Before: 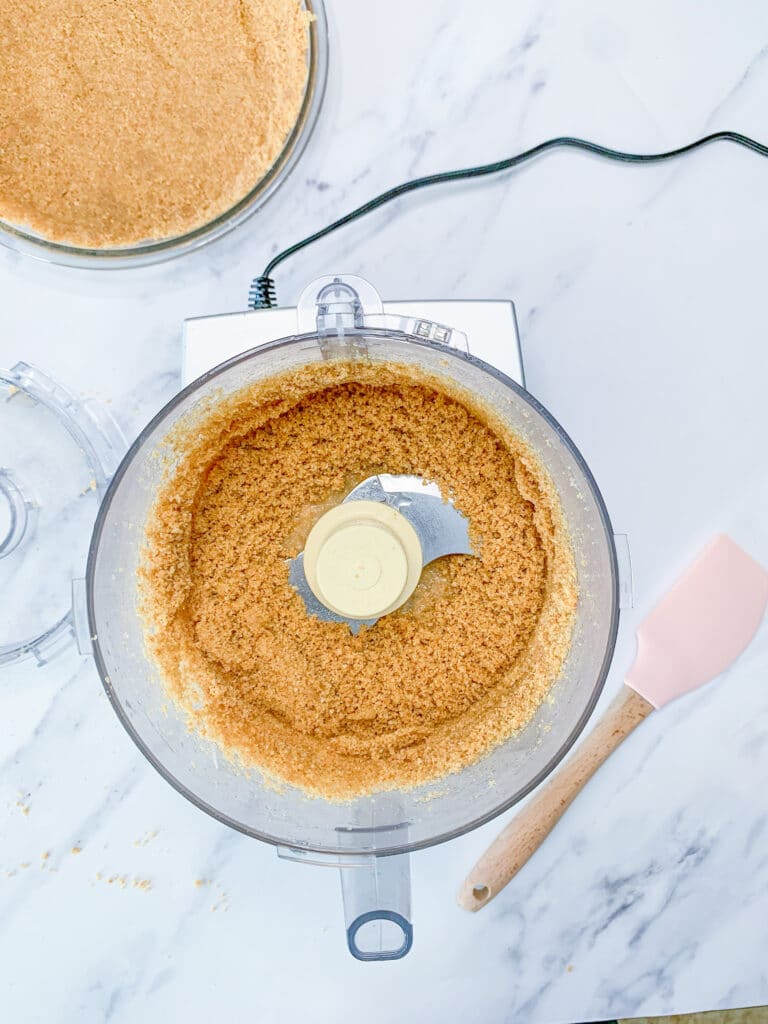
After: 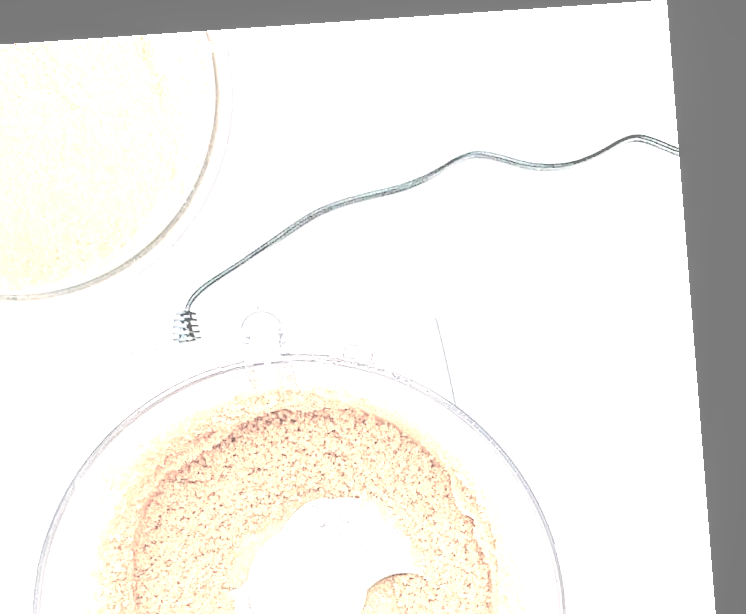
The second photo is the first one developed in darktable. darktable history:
tone equalizer: -8 EV -0.75 EV, -7 EV -0.7 EV, -6 EV -0.6 EV, -5 EV -0.4 EV, -3 EV 0.4 EV, -2 EV 0.6 EV, -1 EV 0.7 EV, +0 EV 0.75 EV, edges refinement/feathering 500, mask exposure compensation -1.57 EV, preserve details no
crop and rotate: left 11.812%, bottom 42.776%
white balance: red 1.127, blue 0.943
sharpen: on, module defaults
exposure: exposure 2.04 EV, compensate highlight preservation false
rotate and perspective: rotation -4.2°, shear 0.006, automatic cropping off
contrast brightness saturation: contrast -0.32, brightness 0.75, saturation -0.78
local contrast: on, module defaults
